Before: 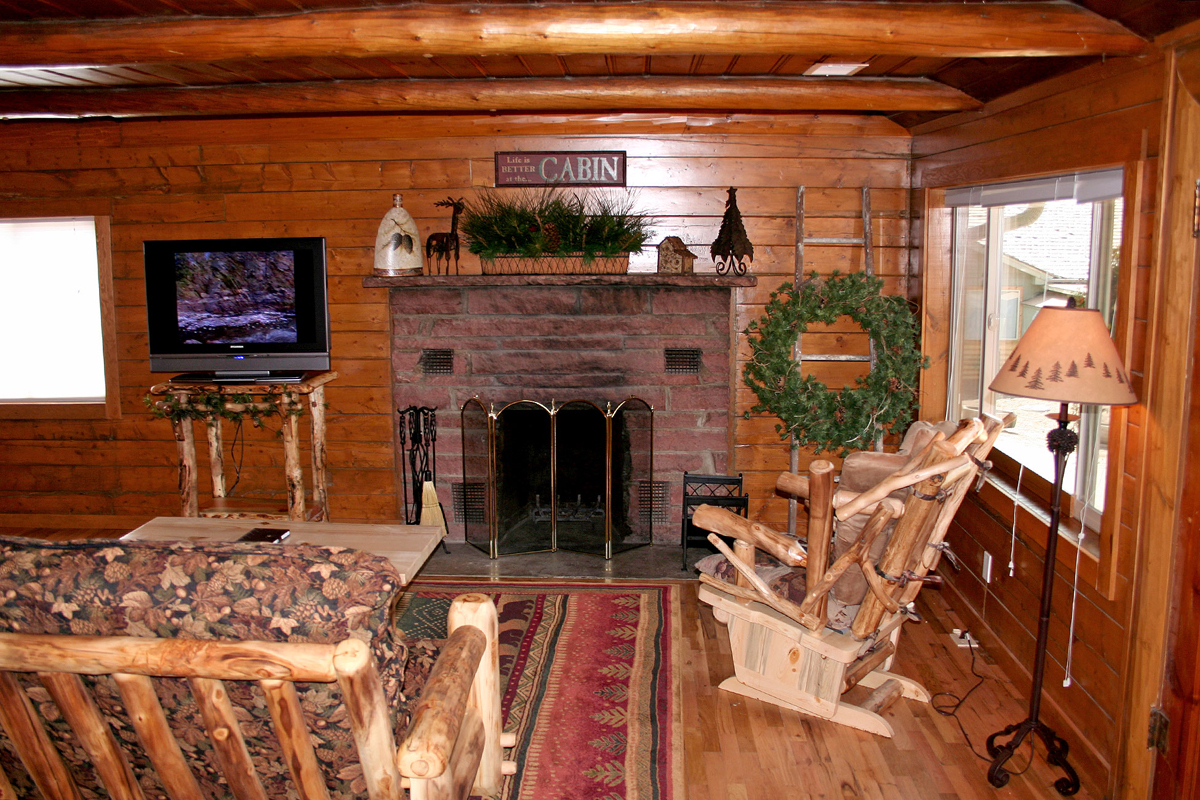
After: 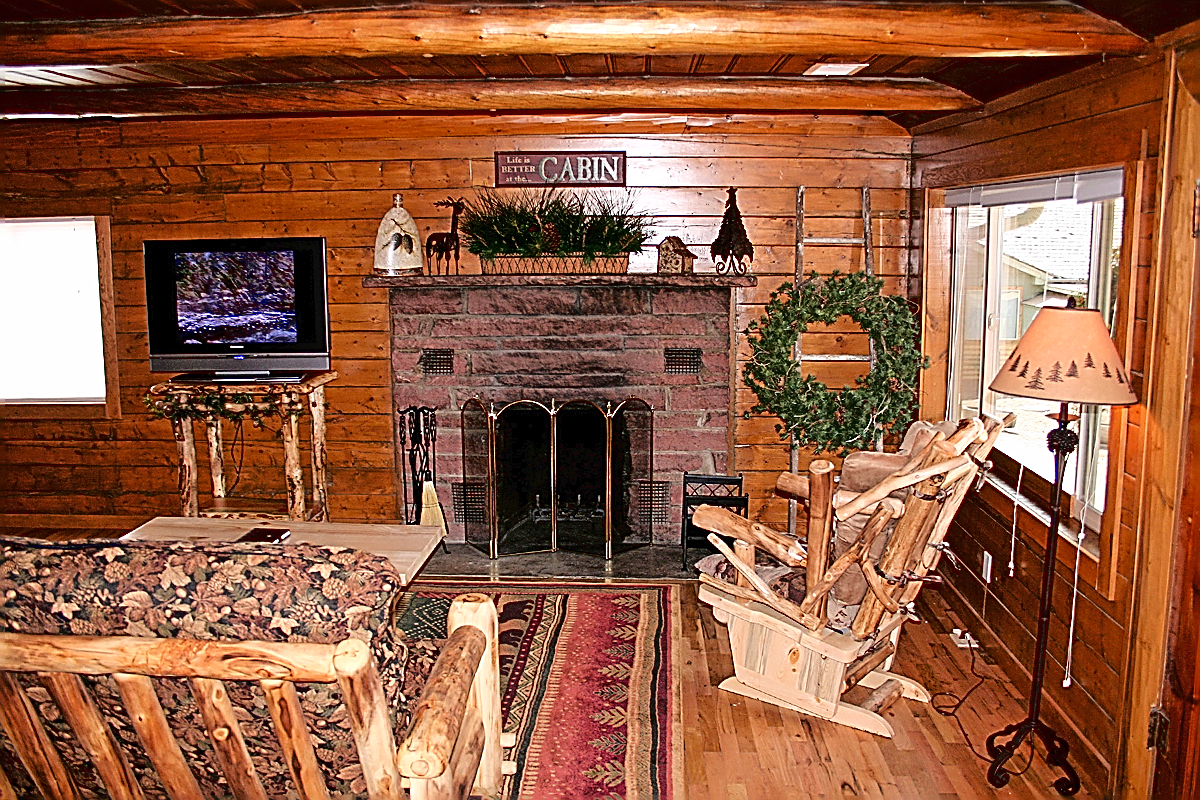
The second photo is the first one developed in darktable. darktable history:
tone curve: curves: ch0 [(0, 0) (0.003, 0.025) (0.011, 0.027) (0.025, 0.032) (0.044, 0.037) (0.069, 0.044) (0.1, 0.054) (0.136, 0.084) (0.177, 0.128) (0.224, 0.196) (0.277, 0.281) (0.335, 0.376) (0.399, 0.461) (0.468, 0.534) (0.543, 0.613) (0.623, 0.692) (0.709, 0.77) (0.801, 0.849) (0.898, 0.934) (1, 1)], color space Lab, linked channels, preserve colors none
sharpen: amount 1.845
